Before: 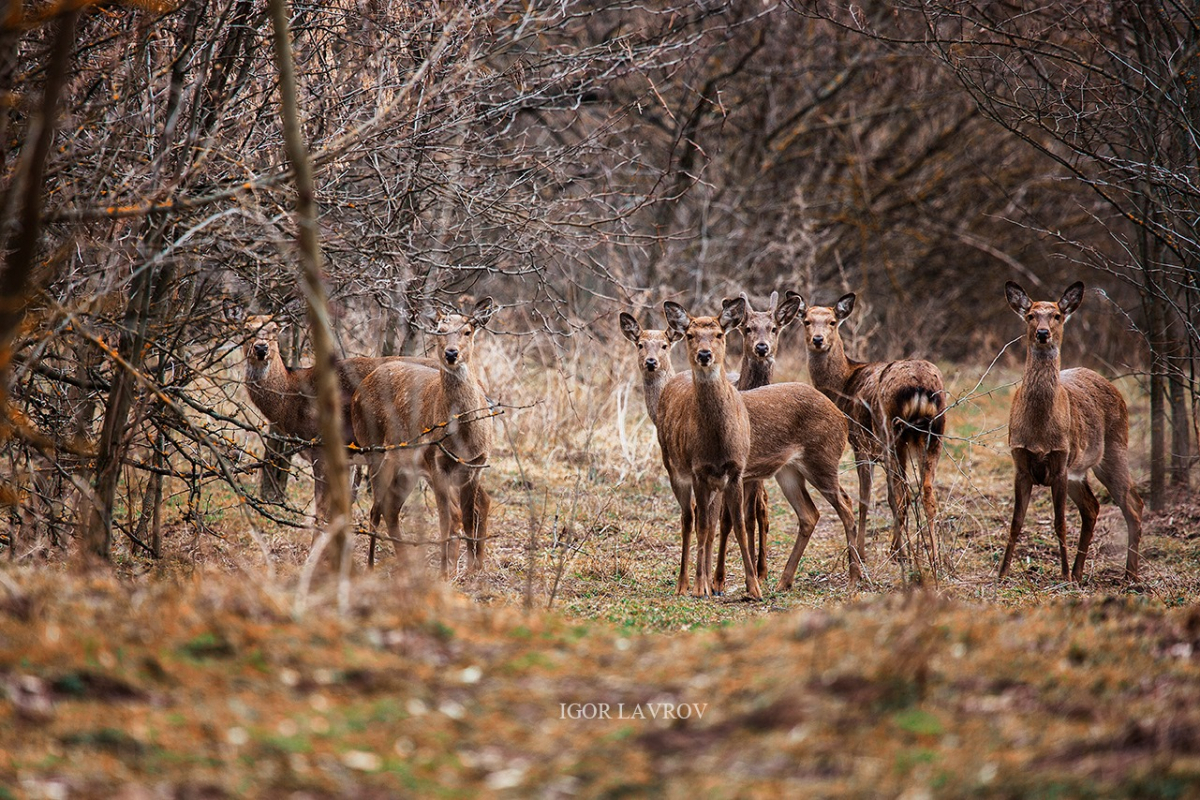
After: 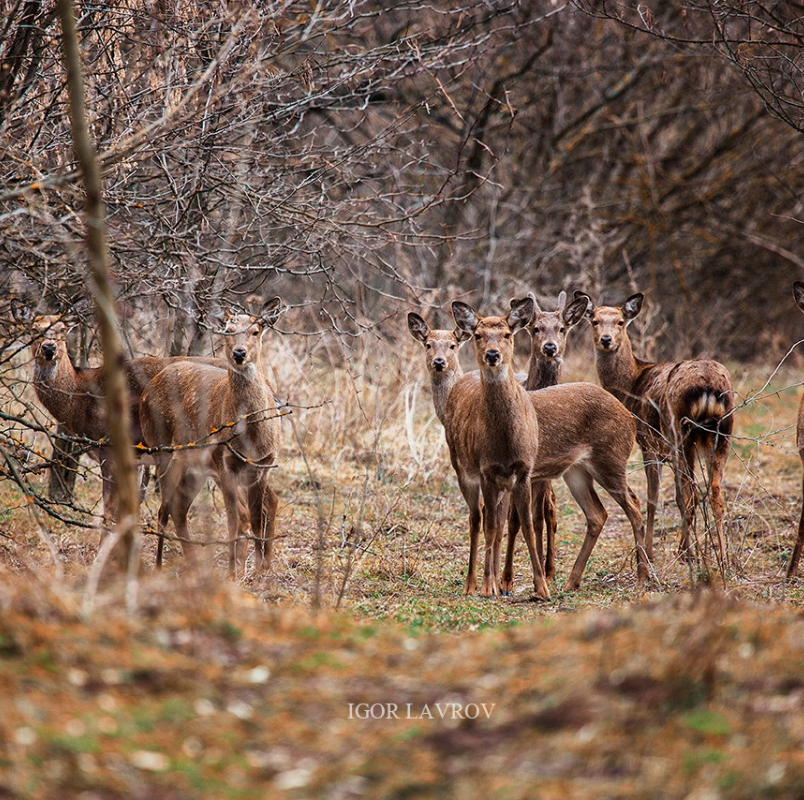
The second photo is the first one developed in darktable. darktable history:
crop and rotate: left 17.714%, right 15.25%
